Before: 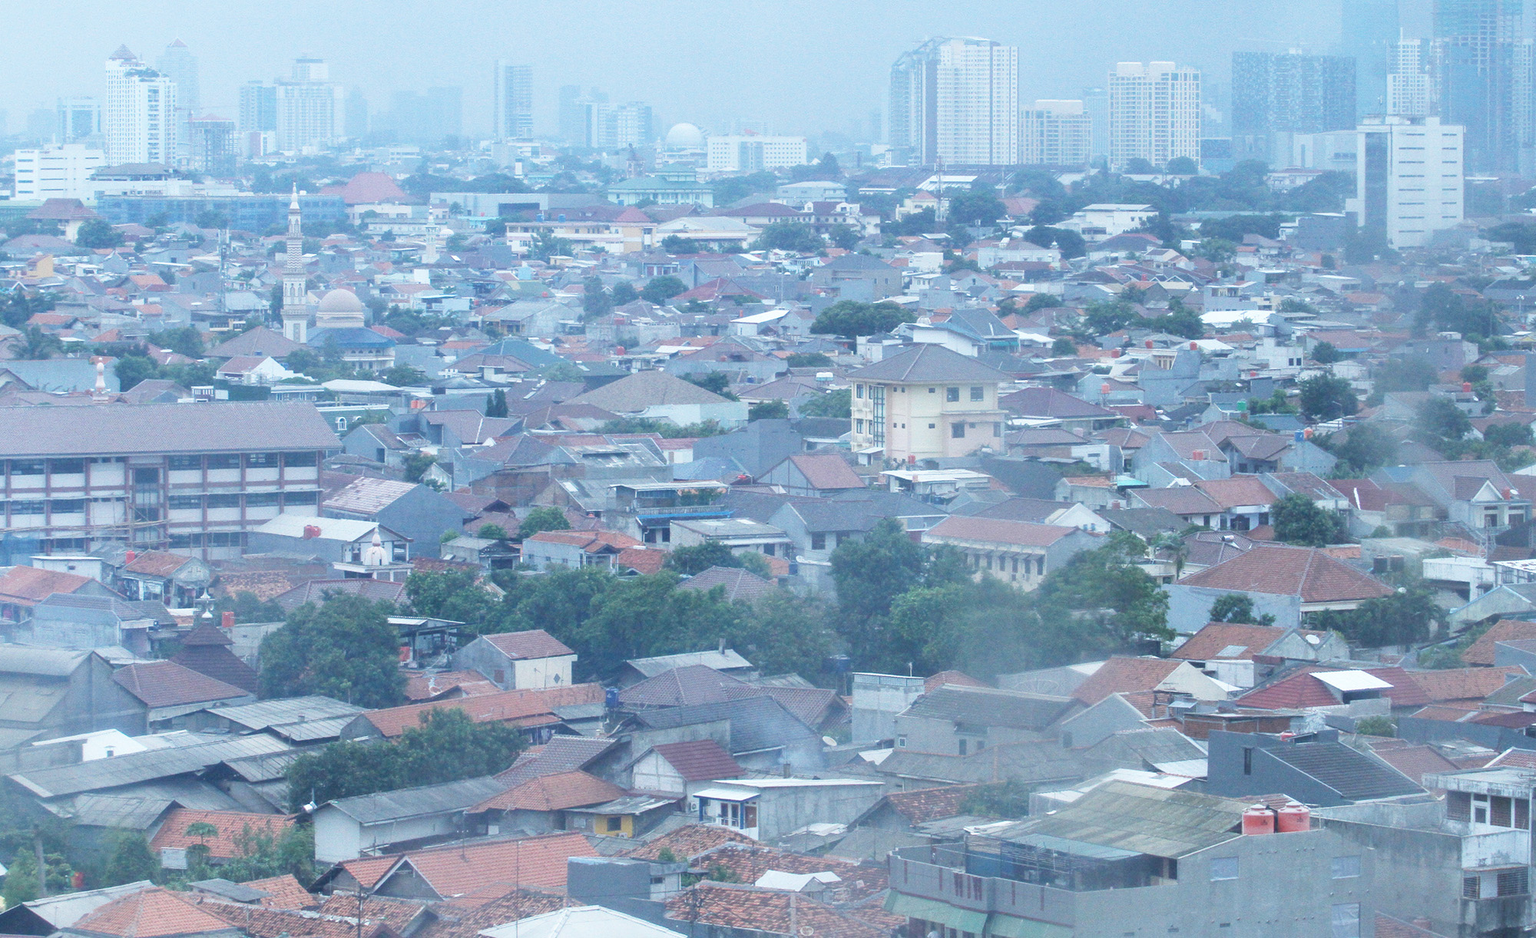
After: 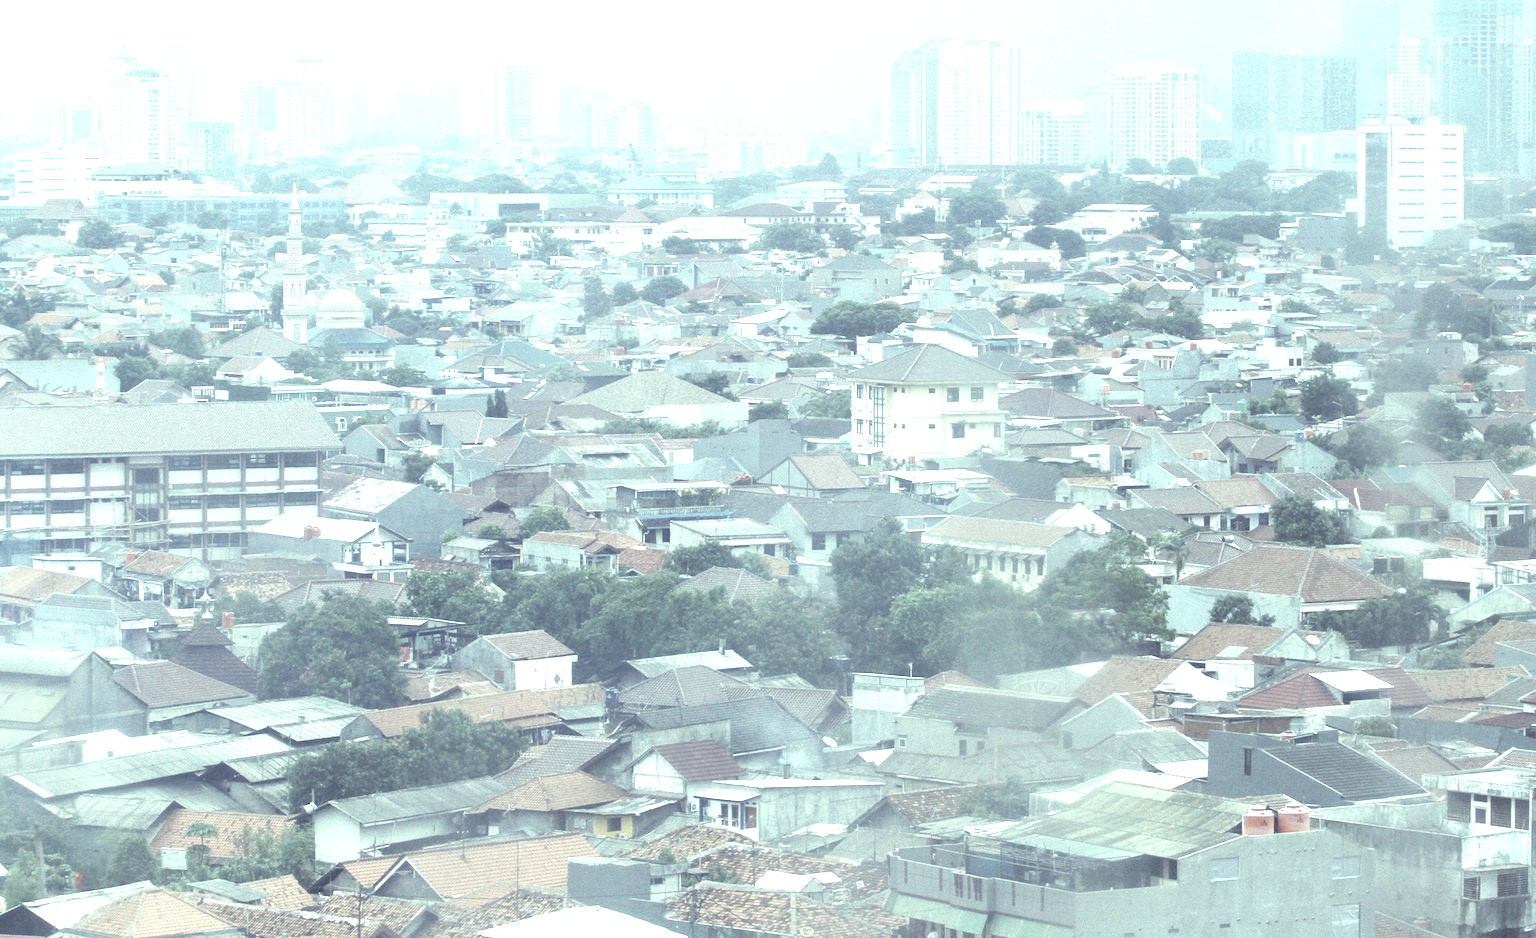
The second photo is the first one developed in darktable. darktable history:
exposure: black level correction 0, exposure 0.953 EV, compensate highlight preservation false
color correction: highlights a* -20.66, highlights b* 20.34, shadows a* 19.31, shadows b* -21.25, saturation 0.444
